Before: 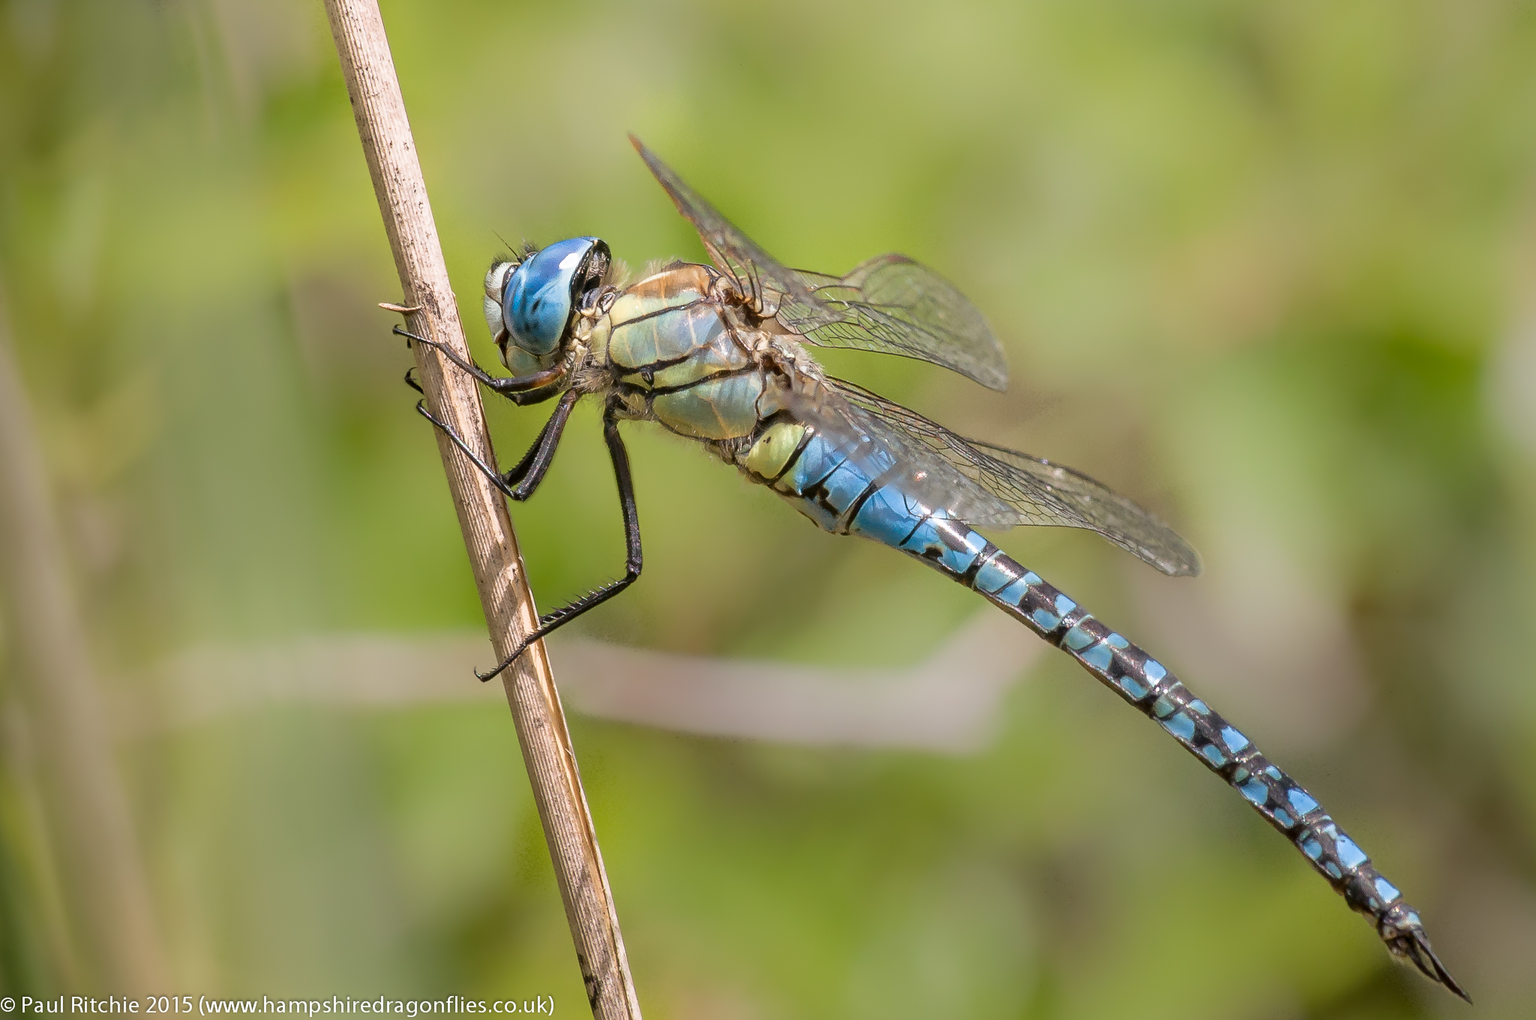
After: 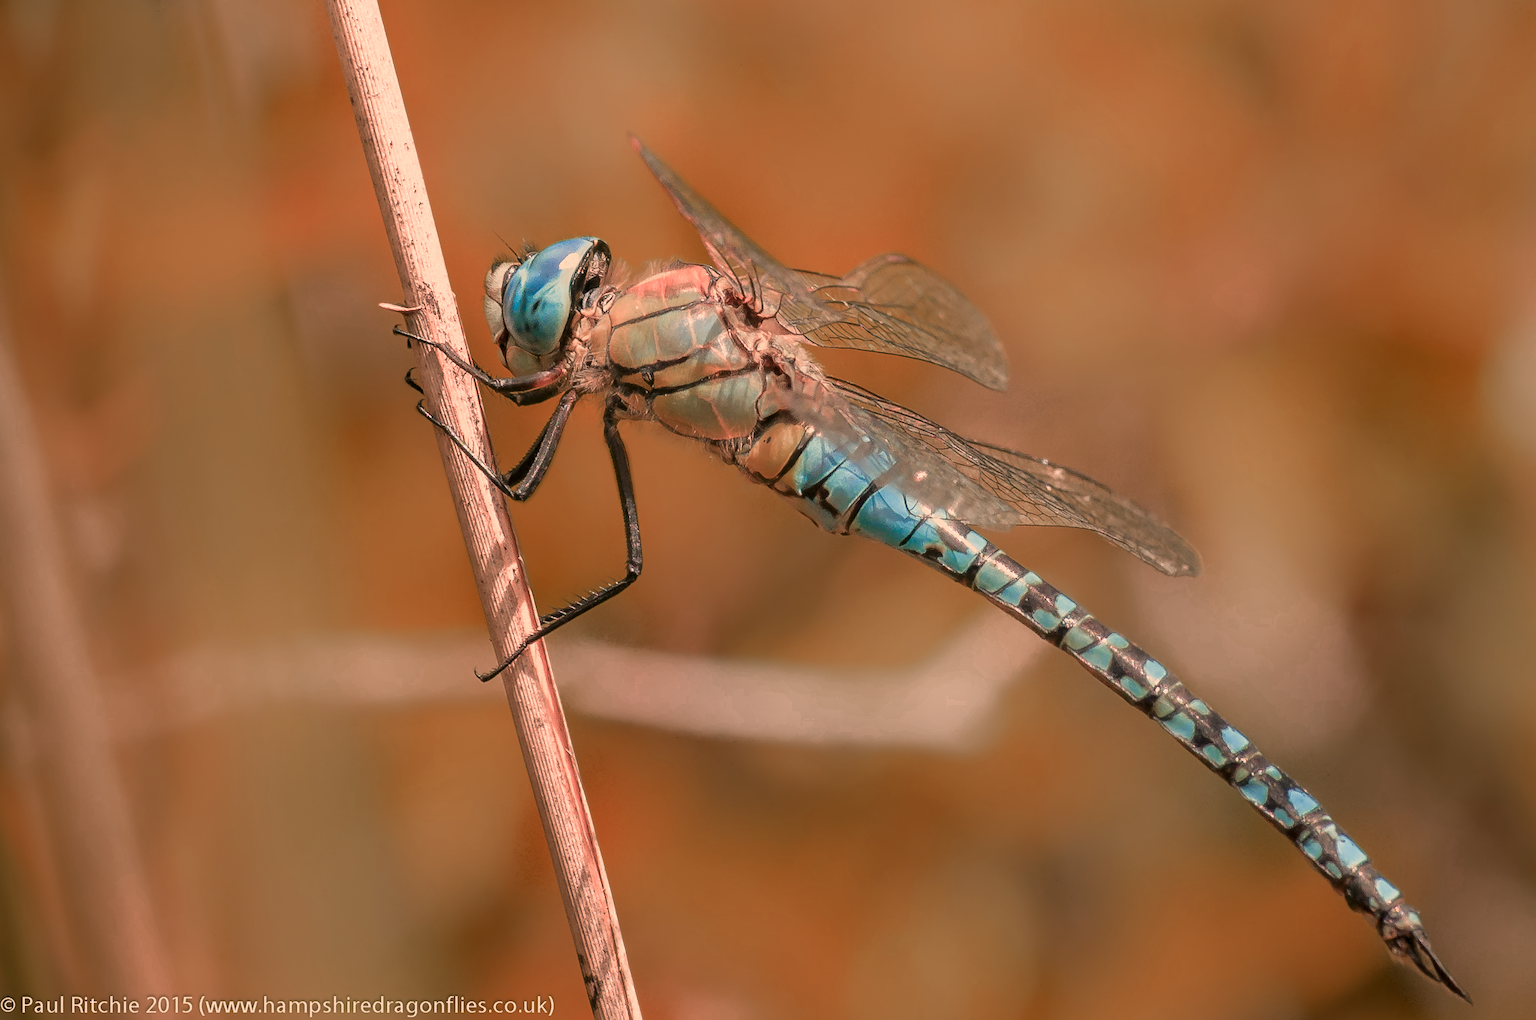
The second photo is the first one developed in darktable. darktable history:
color zones: curves: ch0 [(0.006, 0.385) (0.143, 0.563) (0.243, 0.321) (0.352, 0.464) (0.516, 0.456) (0.625, 0.5) (0.75, 0.5) (0.875, 0.5)]; ch1 [(0, 0.5) (0.134, 0.504) (0.246, 0.463) (0.421, 0.515) (0.5, 0.56) (0.625, 0.5) (0.75, 0.5) (0.875, 0.5)]; ch2 [(0, 0.5) (0.131, 0.426) (0.307, 0.289) (0.38, 0.188) (0.513, 0.216) (0.625, 0.548) (0.75, 0.468) (0.838, 0.396) (0.971, 0.311)]
white balance: red 1.123, blue 0.83
